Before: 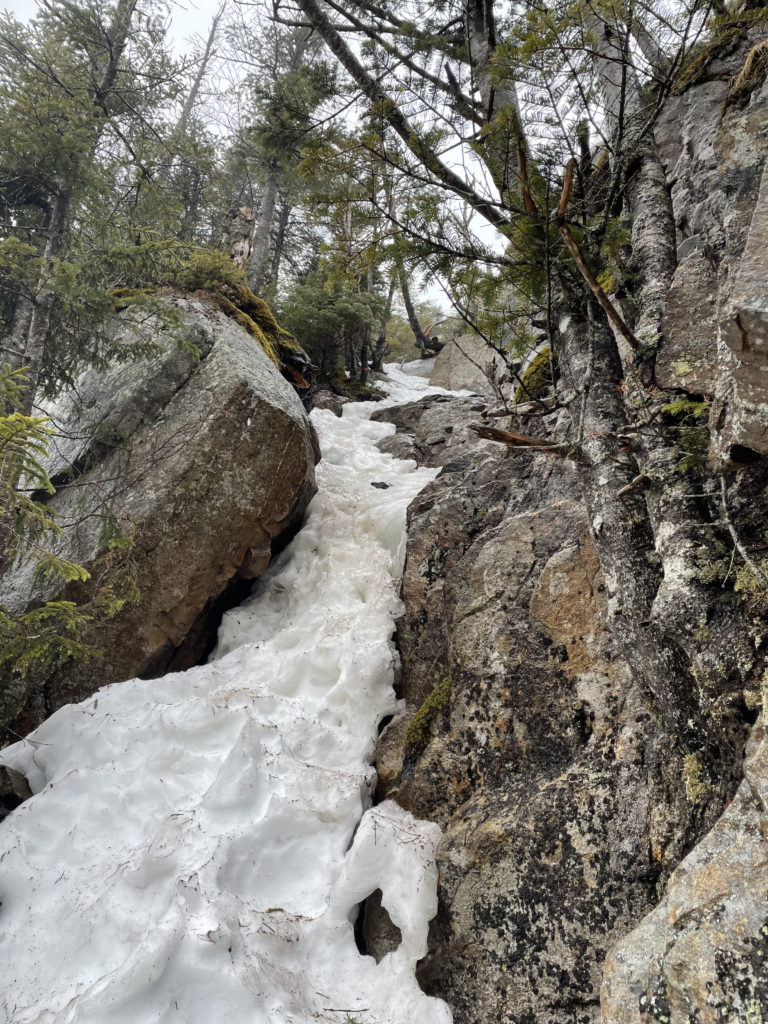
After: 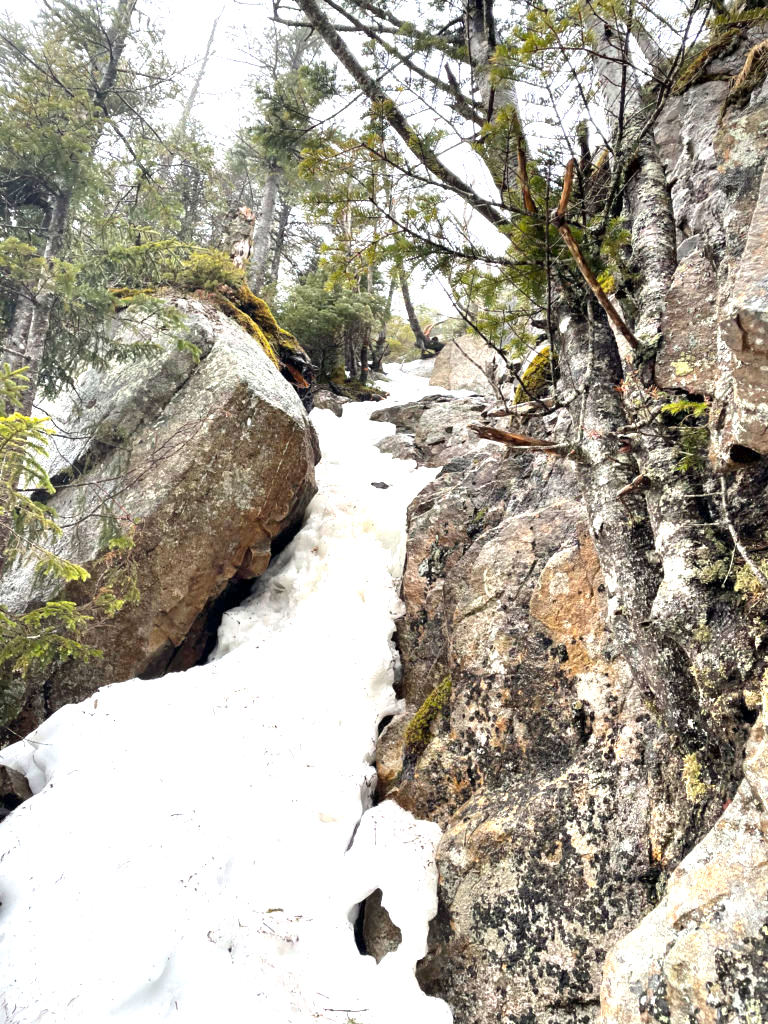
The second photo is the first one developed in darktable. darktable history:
exposure: black level correction 0.001, exposure 1.398 EV, compensate exposure bias true, compensate highlight preservation false
vignetting: fall-off start 99.42%, fall-off radius 65.14%, brightness -0.574, saturation 0, automatic ratio true
